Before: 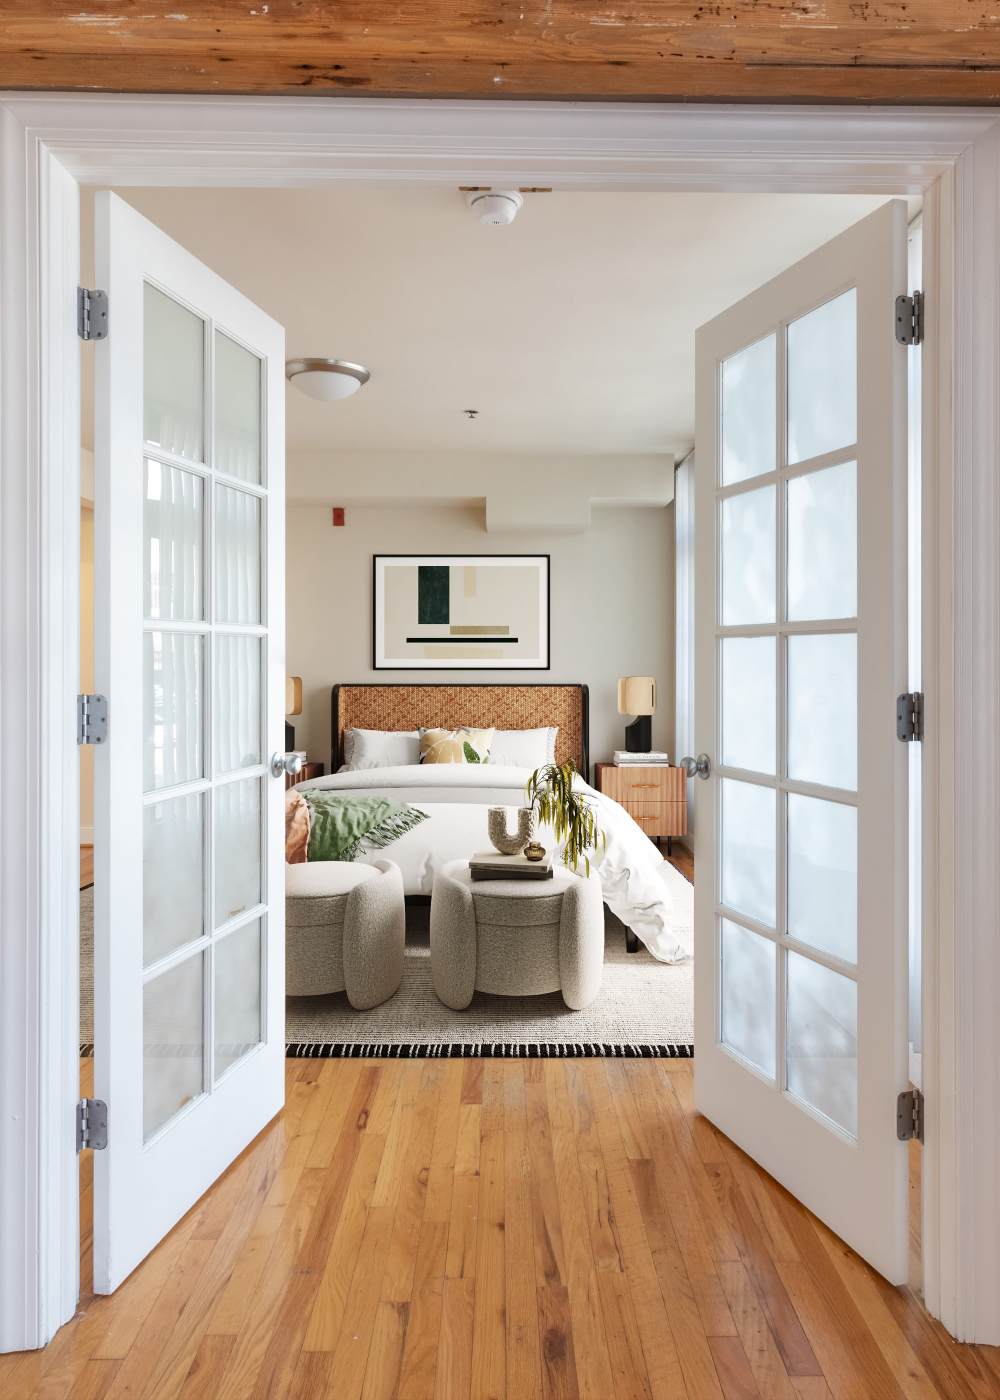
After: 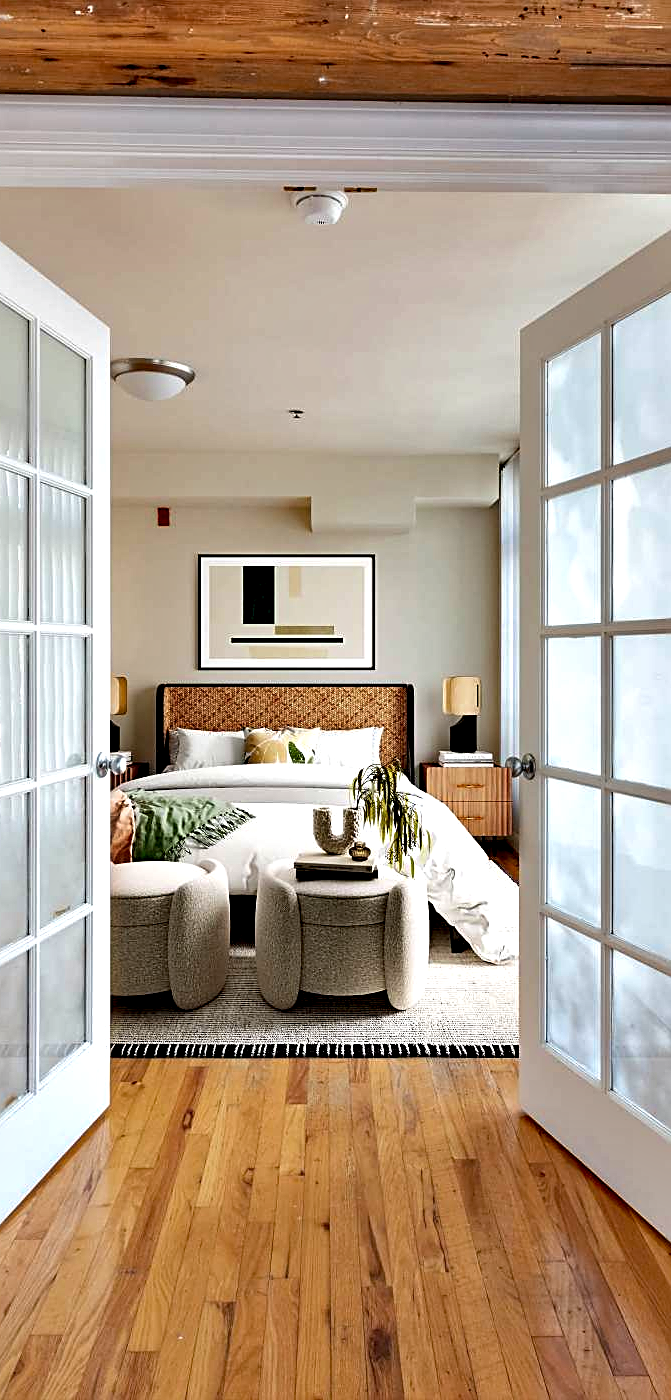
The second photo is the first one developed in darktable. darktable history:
sharpen: on, module defaults
contrast equalizer: y [[0.6 ×6], [0.55 ×6], [0 ×6], [0 ×6], [0 ×6]]
haze removal: strength 0.293, distance 0.252, compatibility mode true, adaptive false
crop and rotate: left 17.55%, right 15.251%
base curve: preserve colors none
